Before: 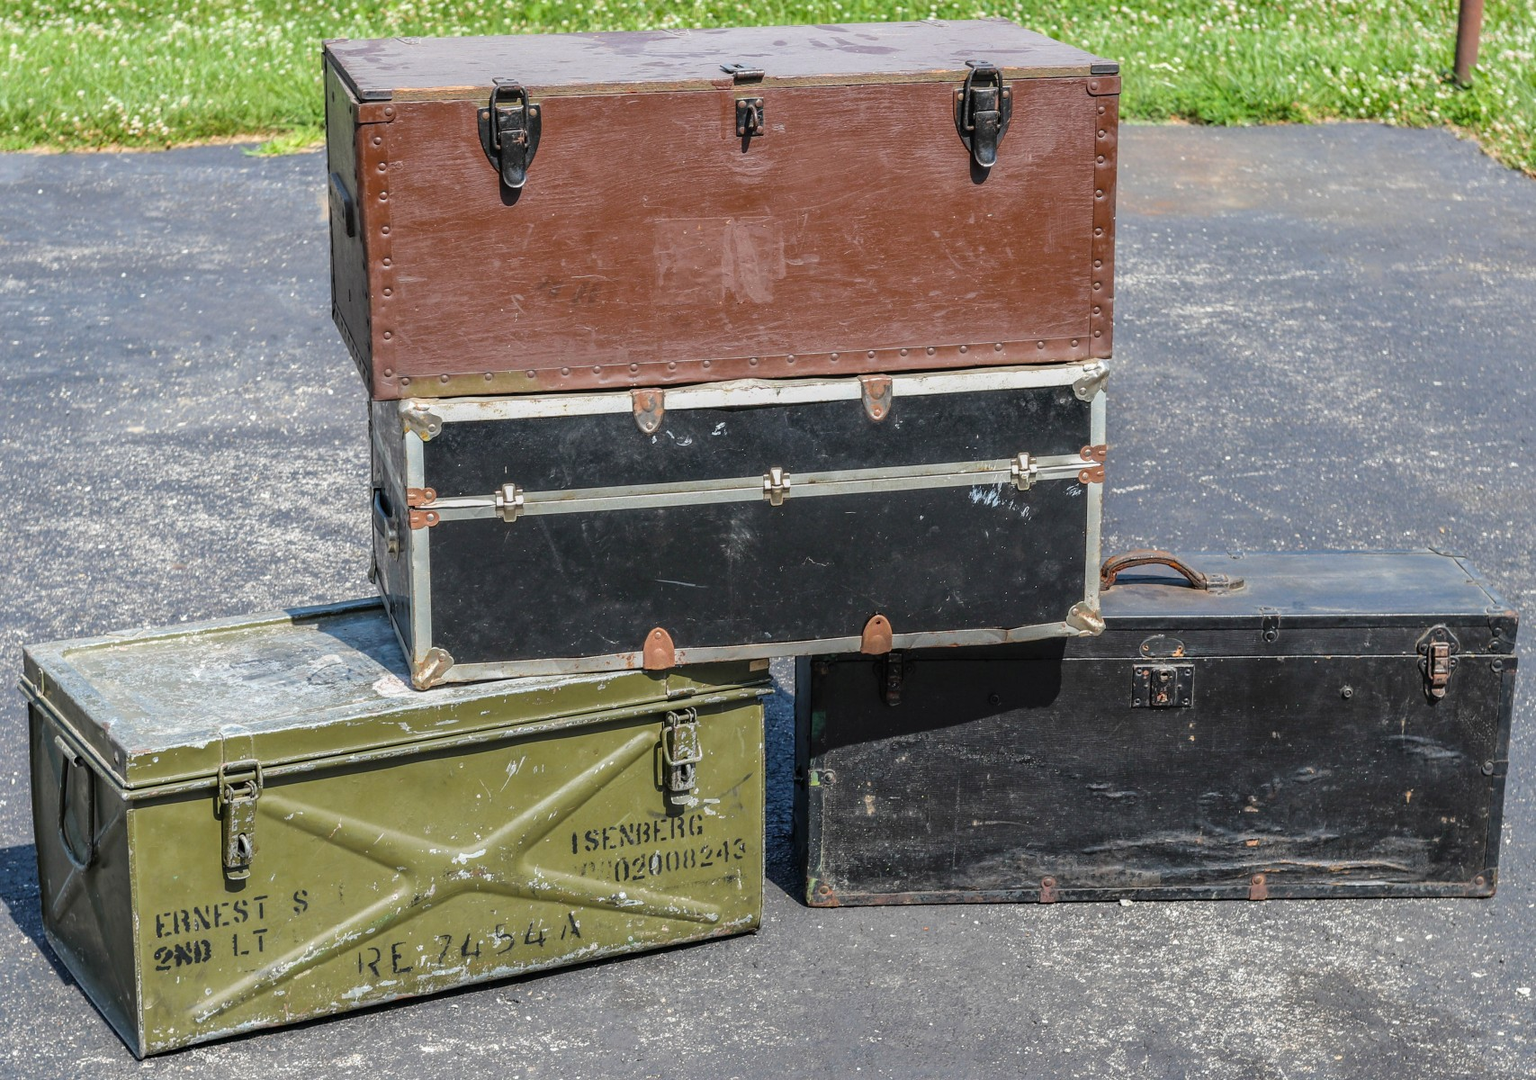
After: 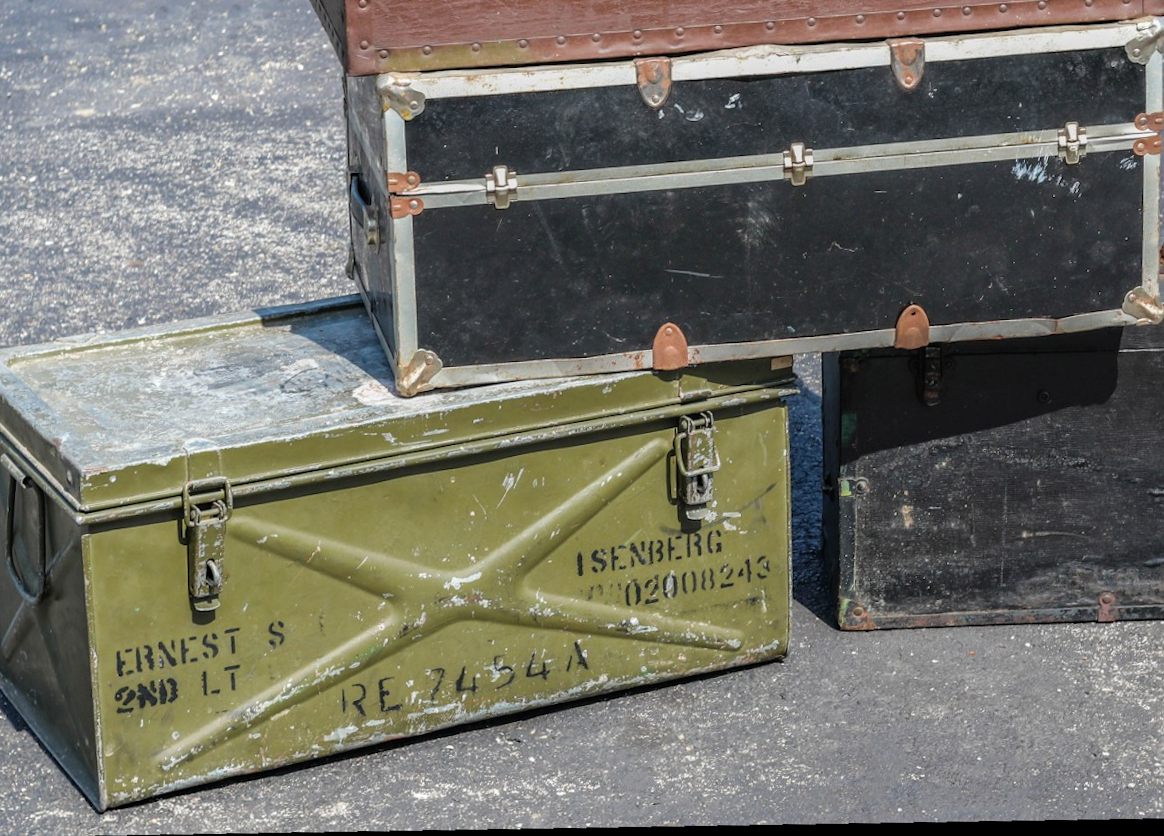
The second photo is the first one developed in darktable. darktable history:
crop and rotate: angle -0.82°, left 3.85%, top 31.828%, right 27.992%
rotate and perspective: rotation -1.75°, automatic cropping off
